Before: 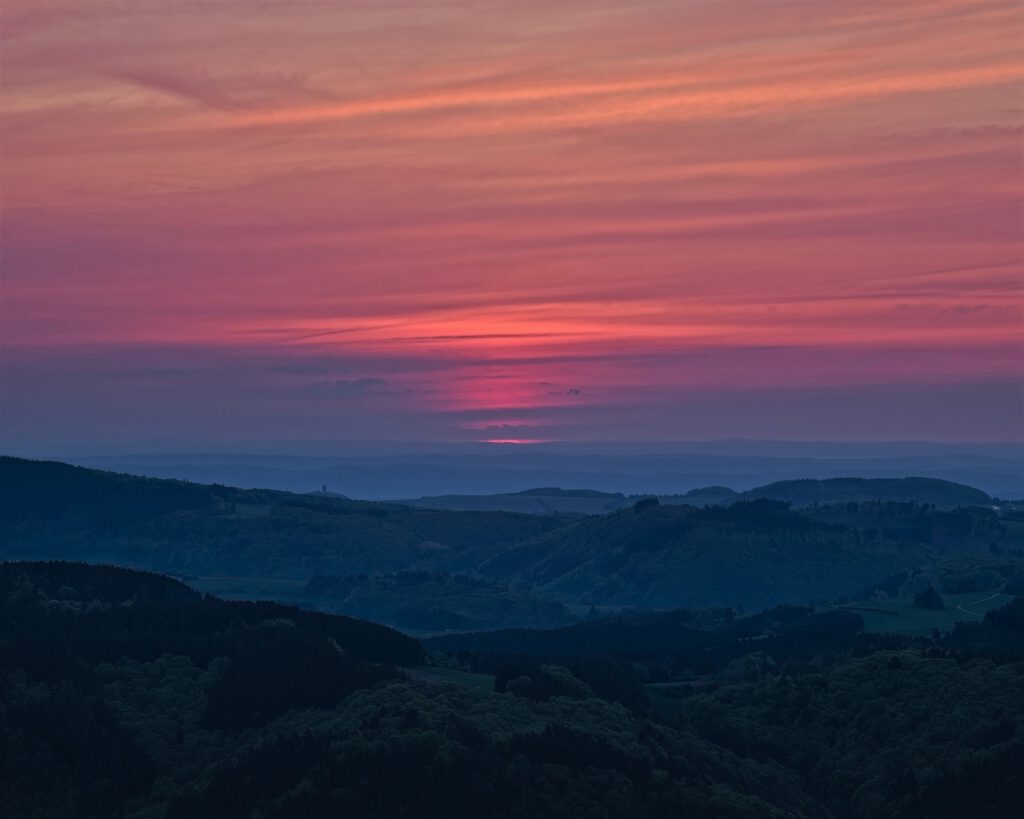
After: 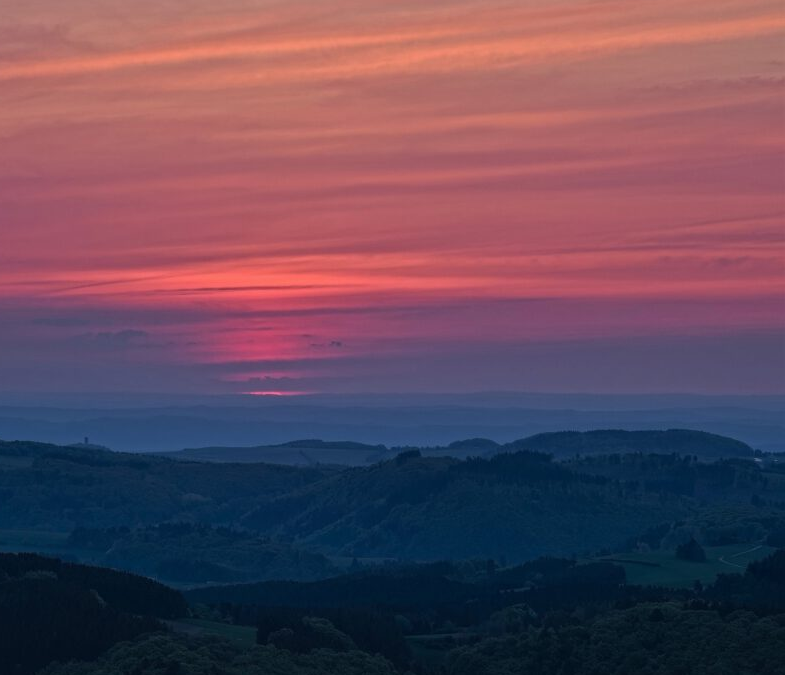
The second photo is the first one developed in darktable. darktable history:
crop: left 23.333%, top 5.922%, bottom 11.624%
